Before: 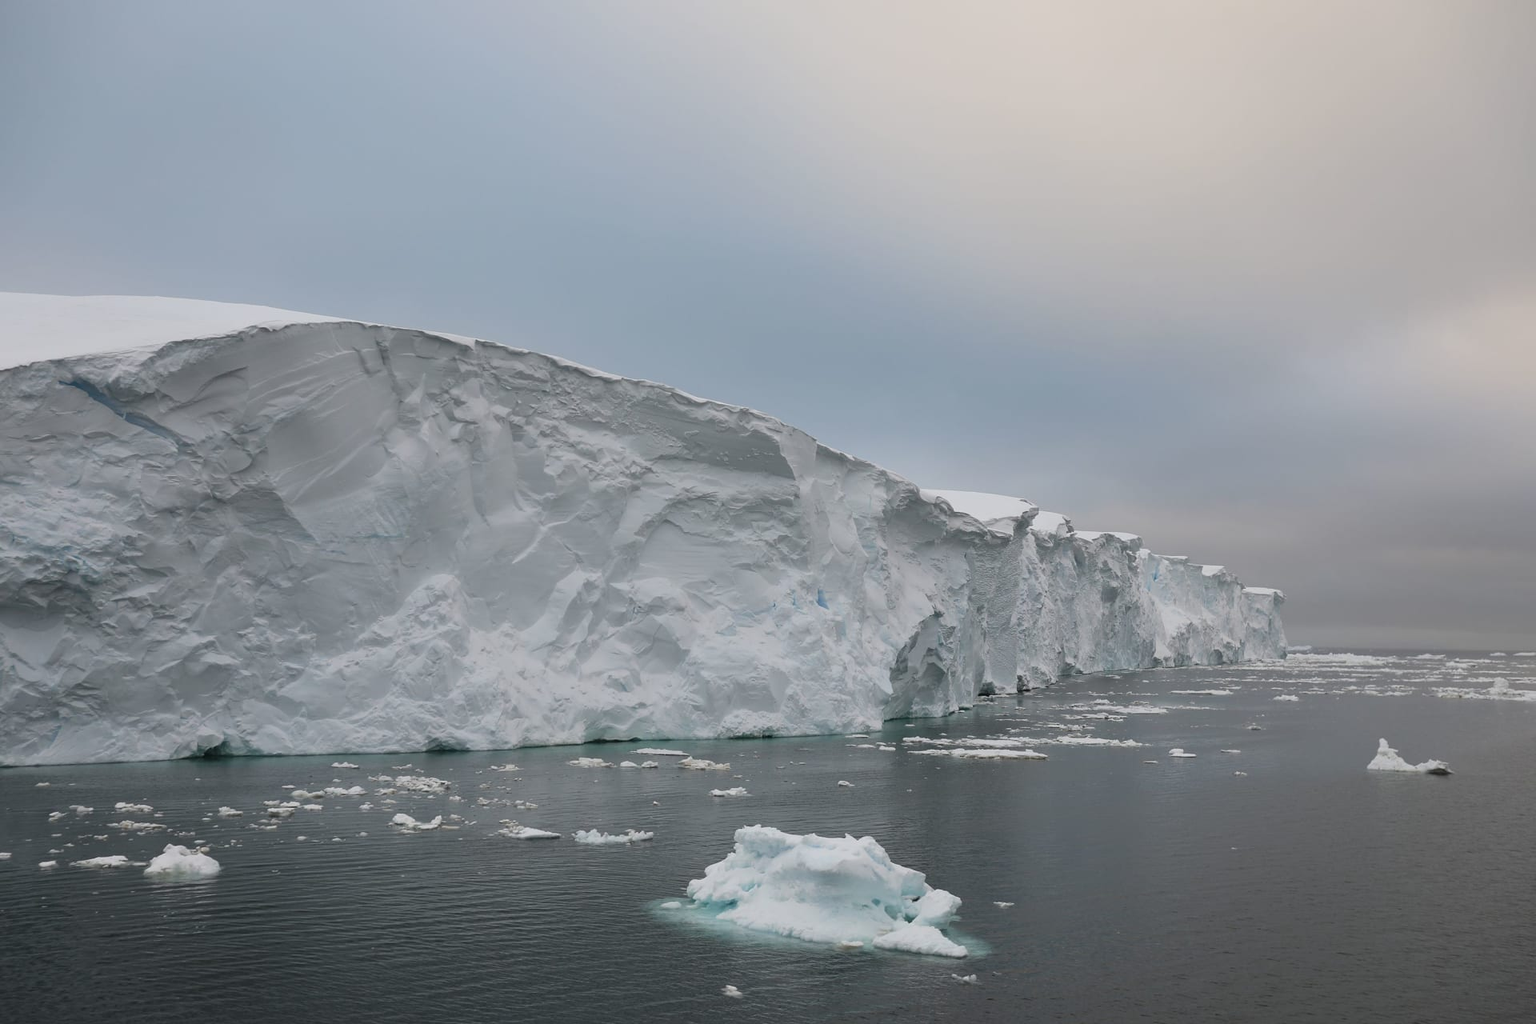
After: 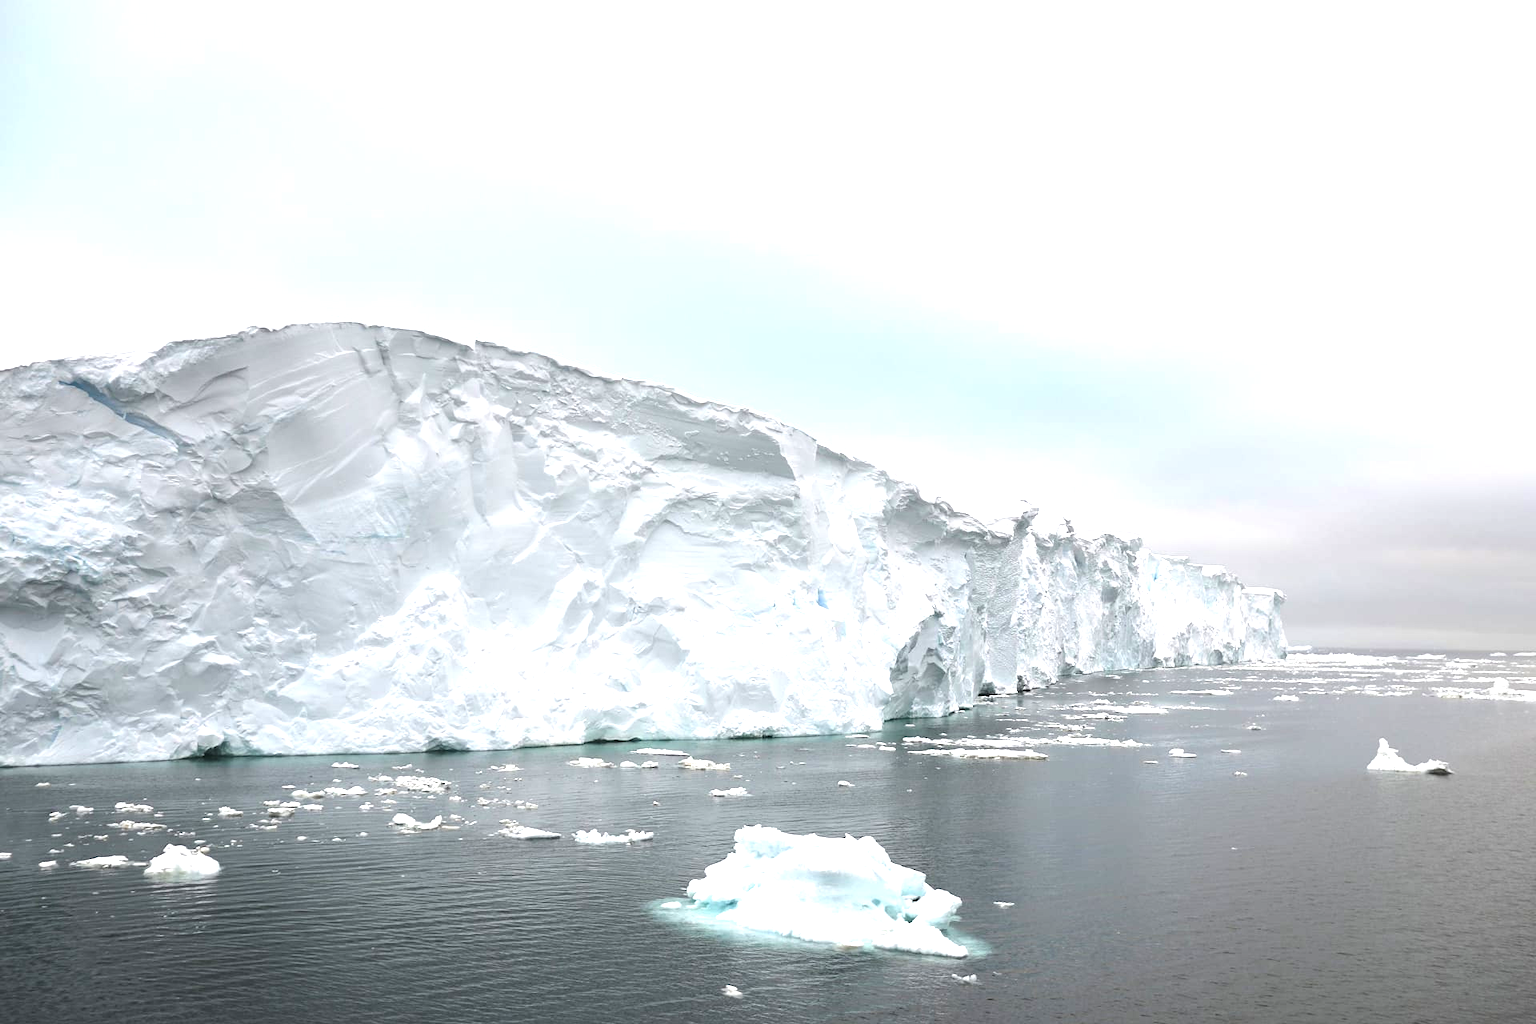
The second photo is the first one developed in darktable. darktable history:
exposure: black level correction 0, exposure 1.2 EV, compensate exposure bias true, compensate highlight preservation false
tone equalizer: -8 EV -0.417 EV, -7 EV -0.389 EV, -6 EV -0.333 EV, -5 EV -0.222 EV, -3 EV 0.222 EV, -2 EV 0.333 EV, -1 EV 0.389 EV, +0 EV 0.417 EV, edges refinement/feathering 500, mask exposure compensation -1.57 EV, preserve details no
